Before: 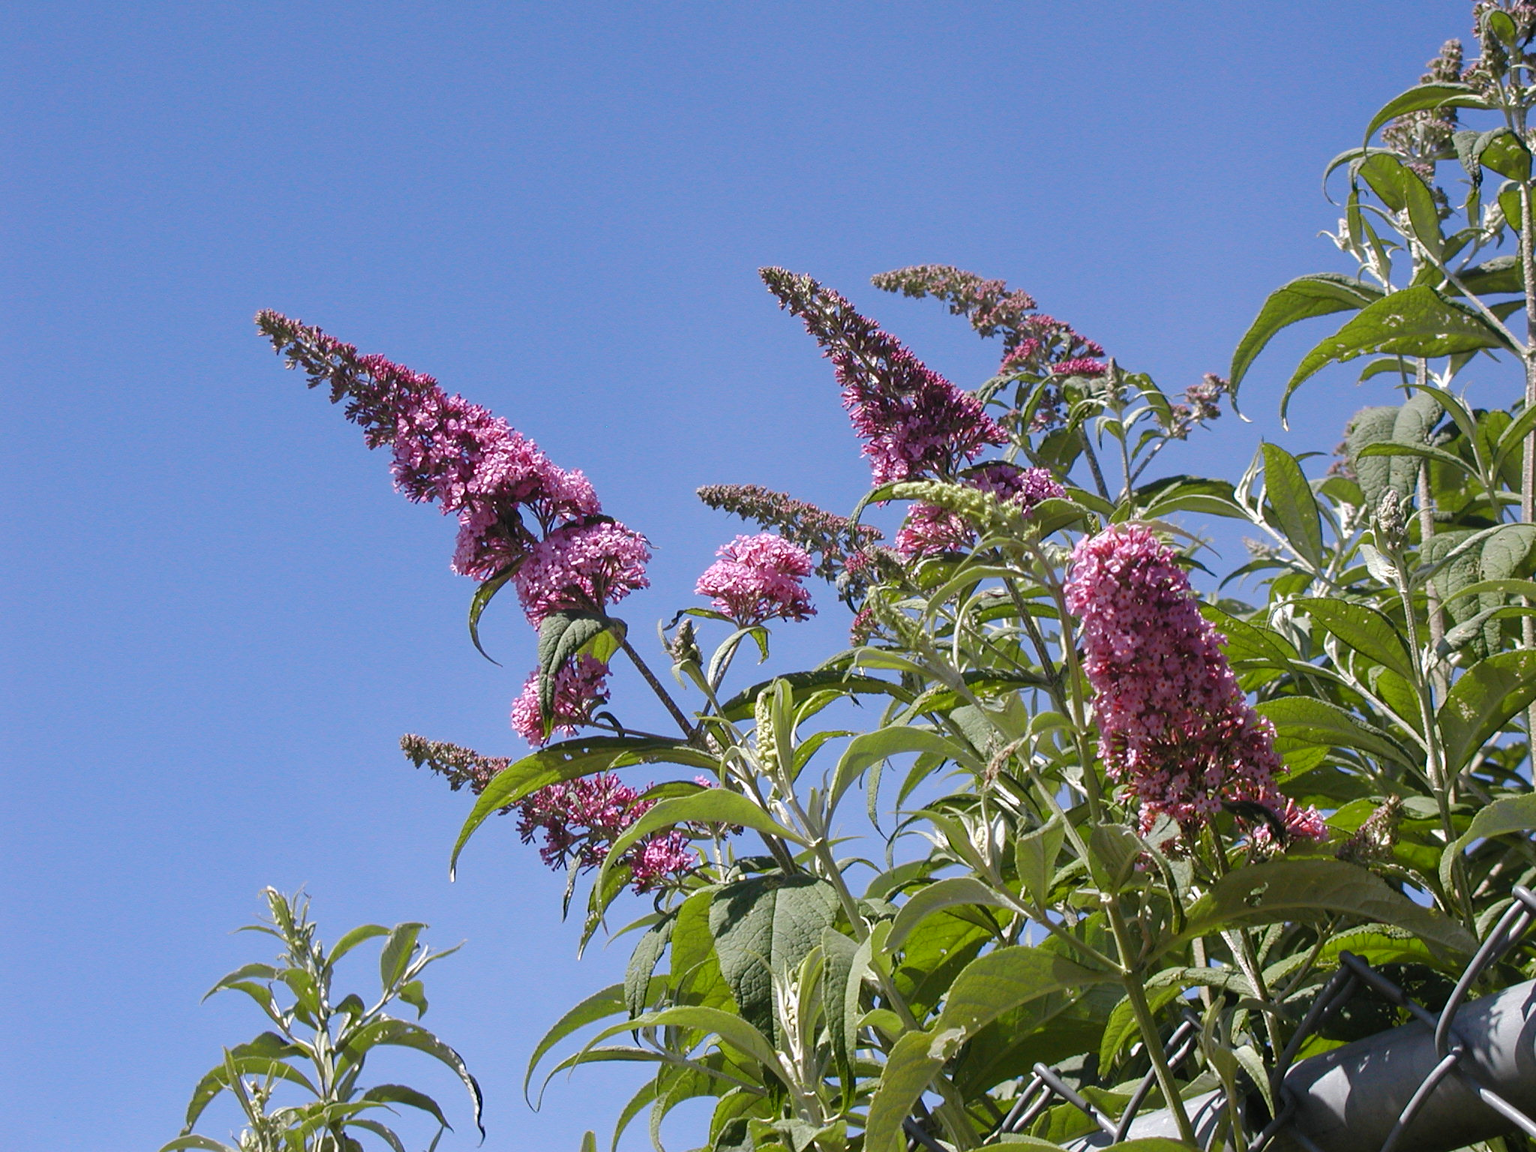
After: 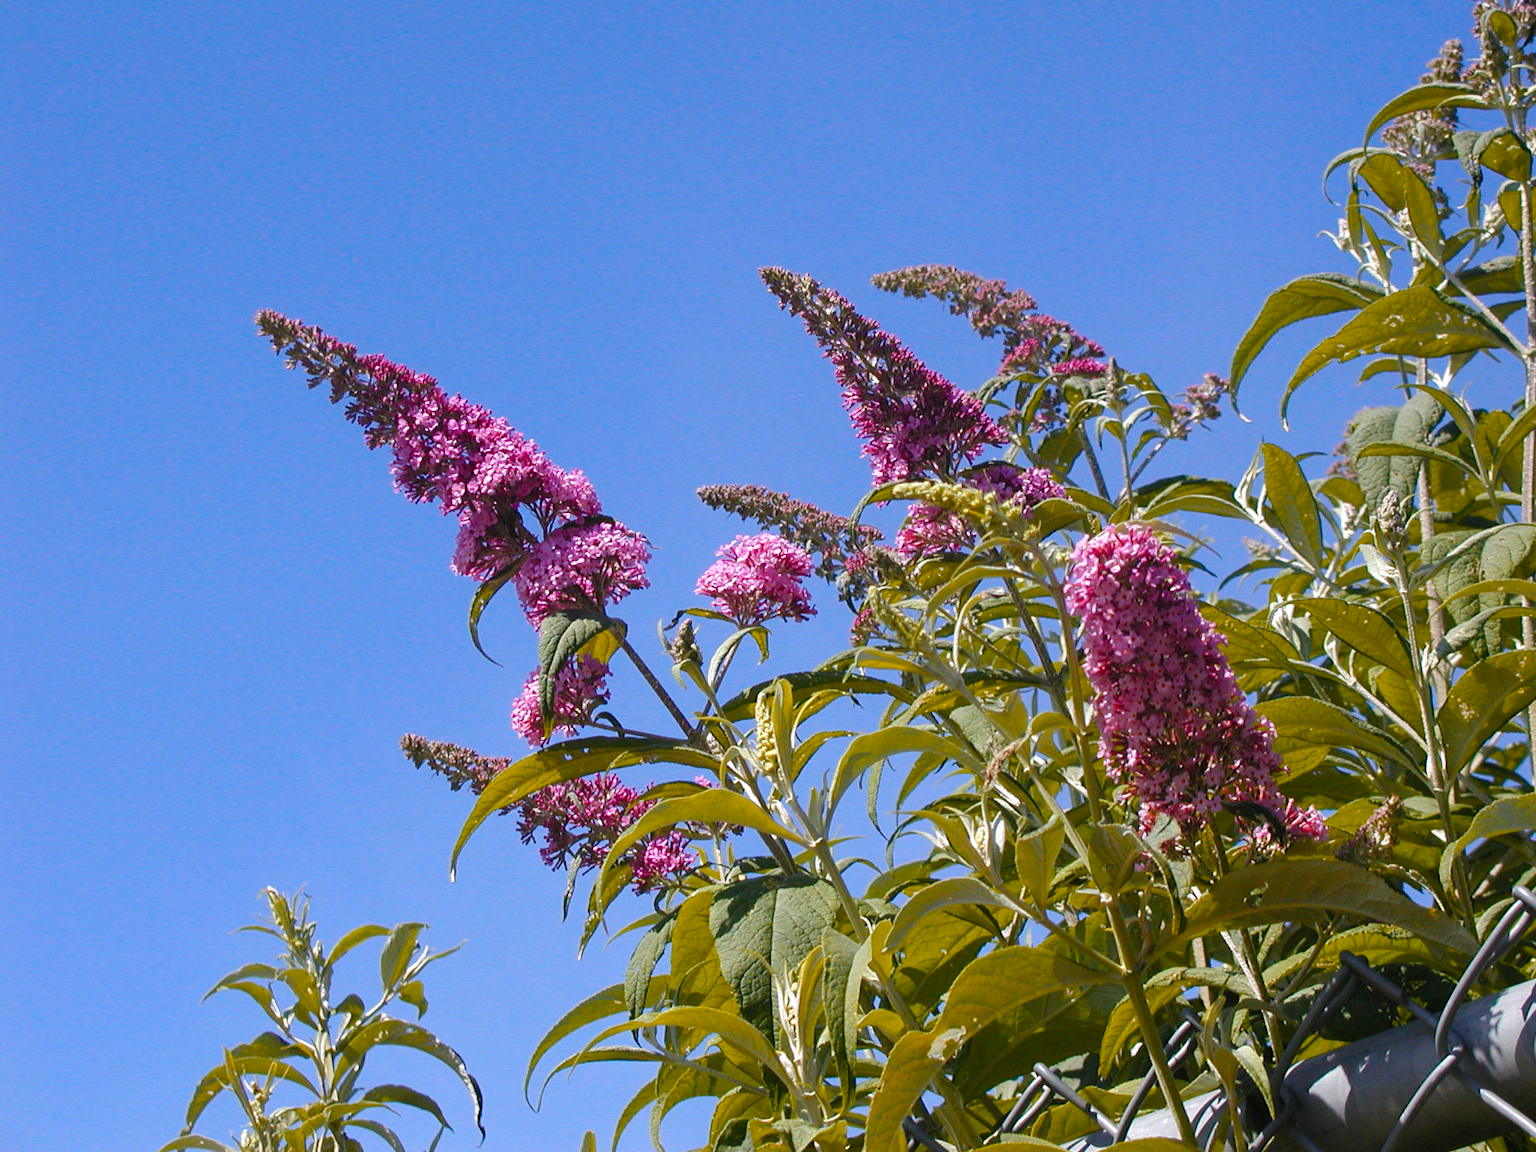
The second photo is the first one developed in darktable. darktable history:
tone equalizer: on, module defaults
color balance rgb: perceptual saturation grading › global saturation 30%, global vibrance 20%
color zones: curves: ch1 [(0, 0.469) (0.072, 0.457) (0.243, 0.494) (0.429, 0.5) (0.571, 0.5) (0.714, 0.5) (0.857, 0.5) (1, 0.469)]; ch2 [(0, 0.499) (0.143, 0.467) (0.242, 0.436) (0.429, 0.493) (0.571, 0.5) (0.714, 0.5) (0.857, 0.5) (1, 0.499)]
